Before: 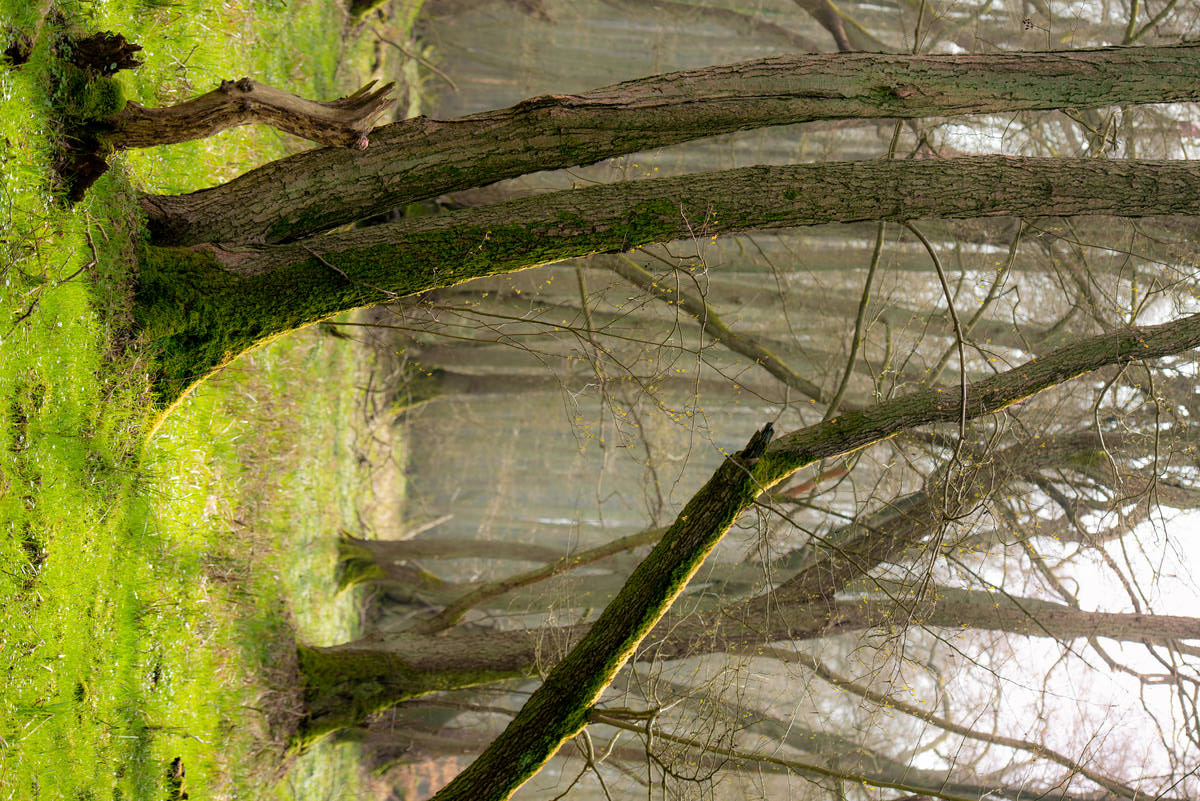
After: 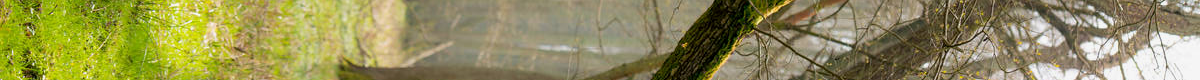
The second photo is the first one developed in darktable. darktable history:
exposure: black level correction 0.002, exposure -0.1 EV, compensate highlight preservation false
crop and rotate: top 59.084%, bottom 30.916%
